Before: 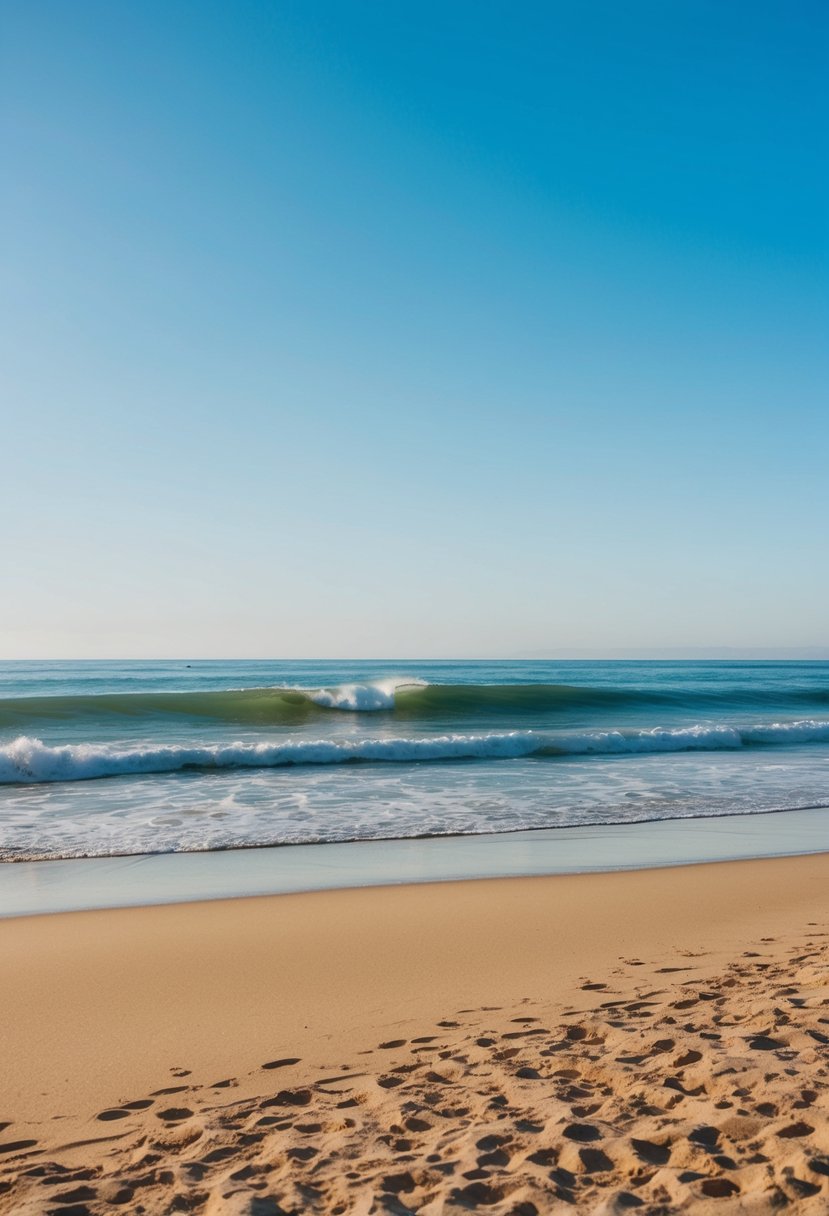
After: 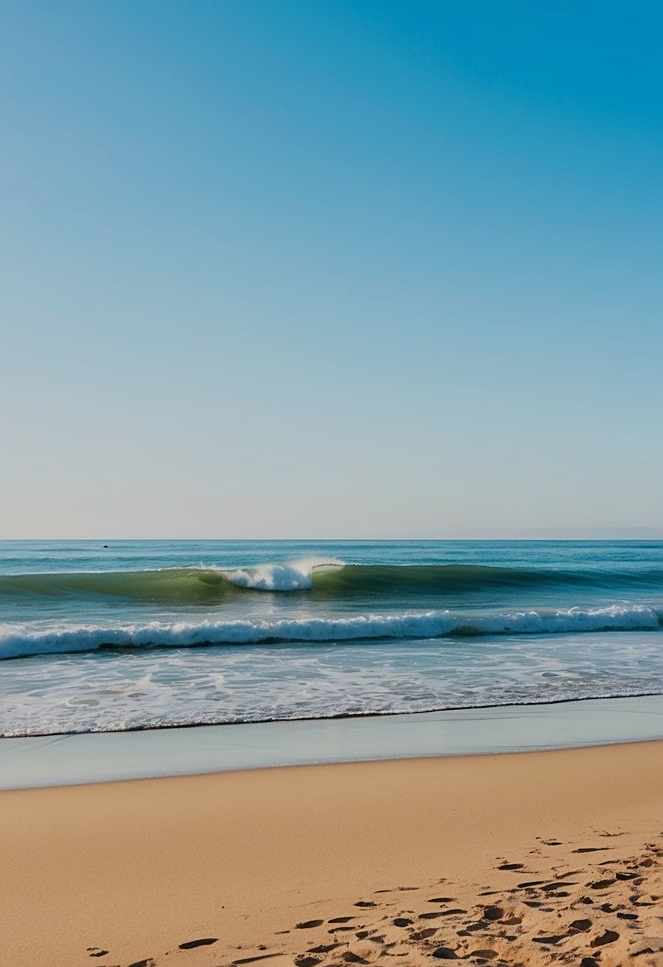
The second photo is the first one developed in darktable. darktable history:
crop and rotate: left 10.033%, top 9.884%, right 9.871%, bottom 10.537%
filmic rgb: black relative exposure -7.65 EV, white relative exposure 4.56 EV, threshold 5.95 EV, hardness 3.61, contrast 1.049, color science v6 (2022), enable highlight reconstruction true
sharpen: on, module defaults
